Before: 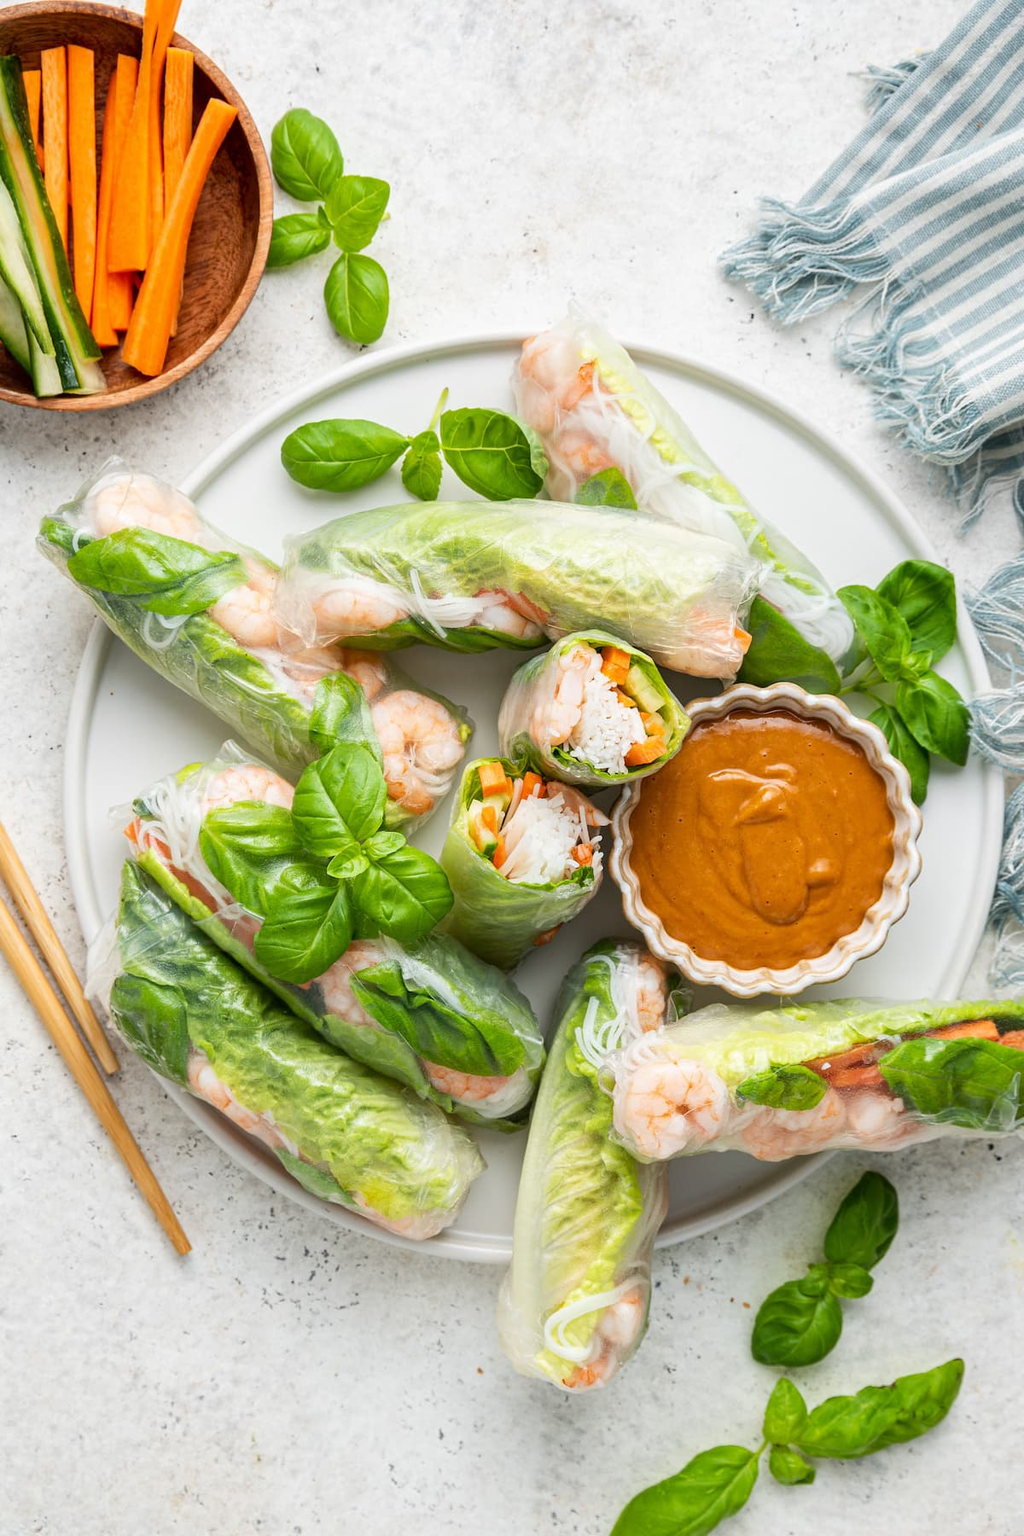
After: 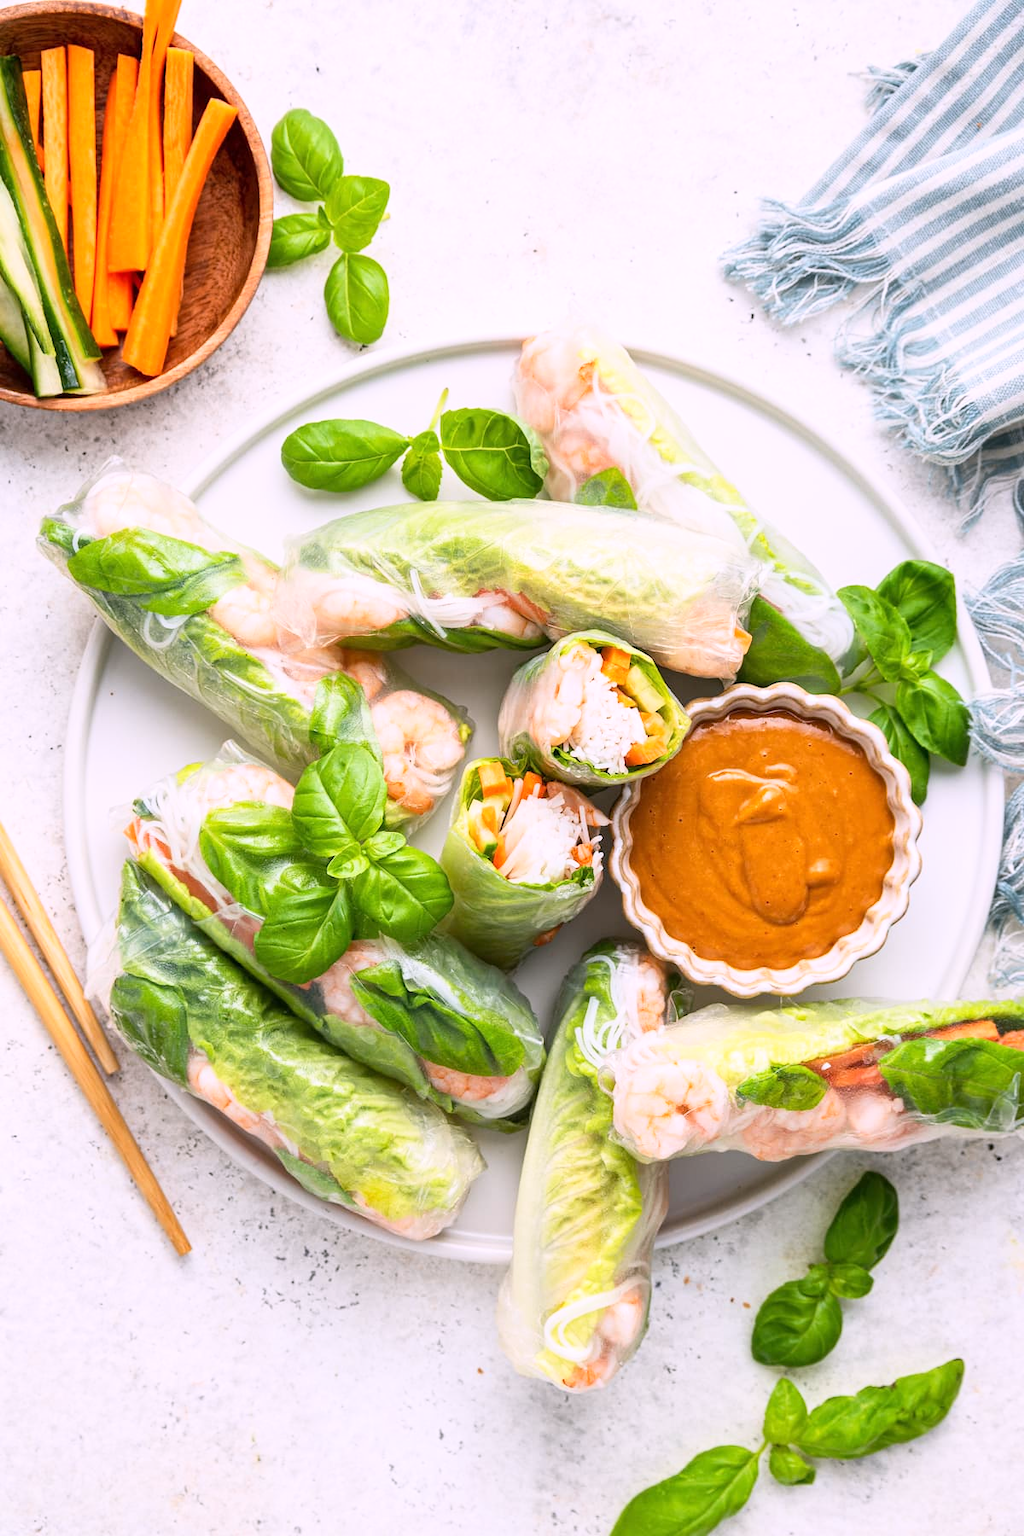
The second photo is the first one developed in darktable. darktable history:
white balance: red 1.05, blue 1.072
base curve: curves: ch0 [(0, 0) (0.666, 0.806) (1, 1)]
